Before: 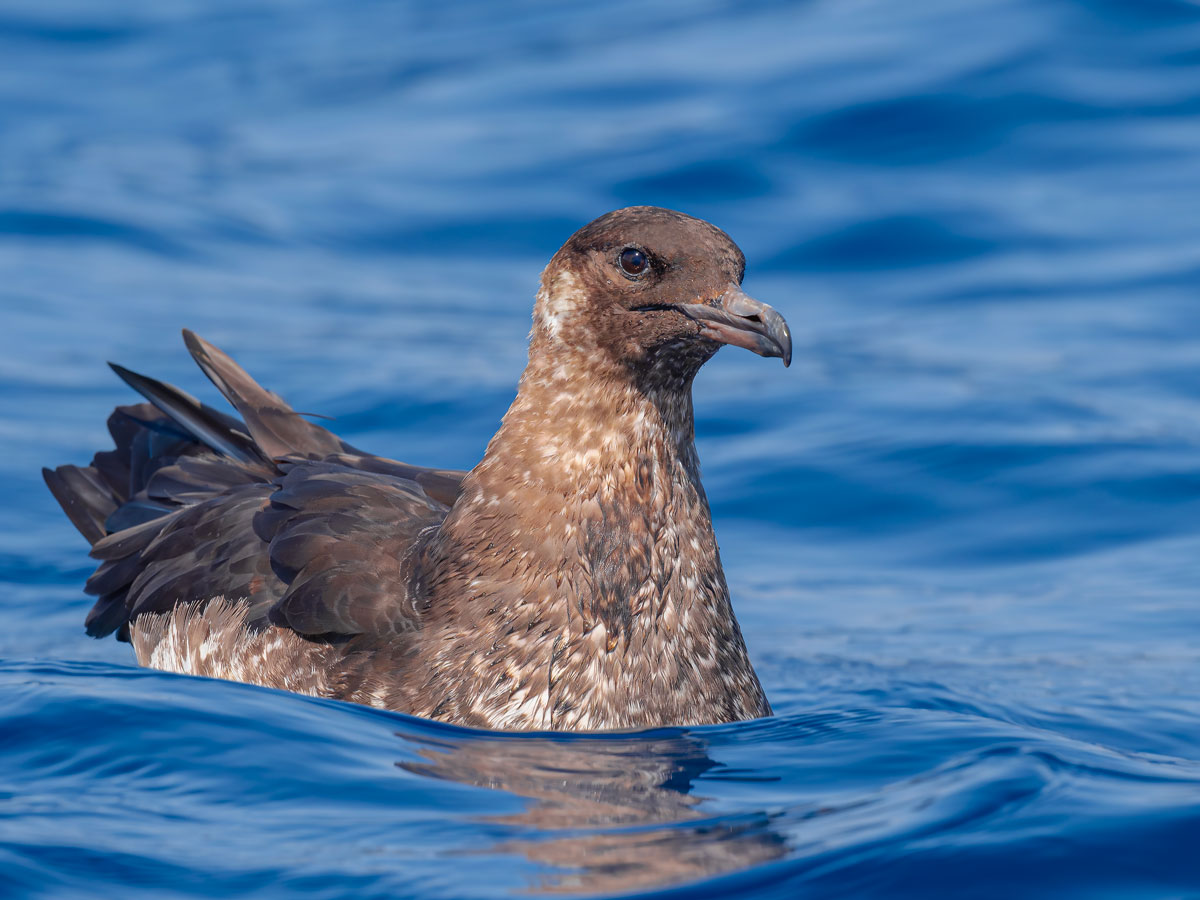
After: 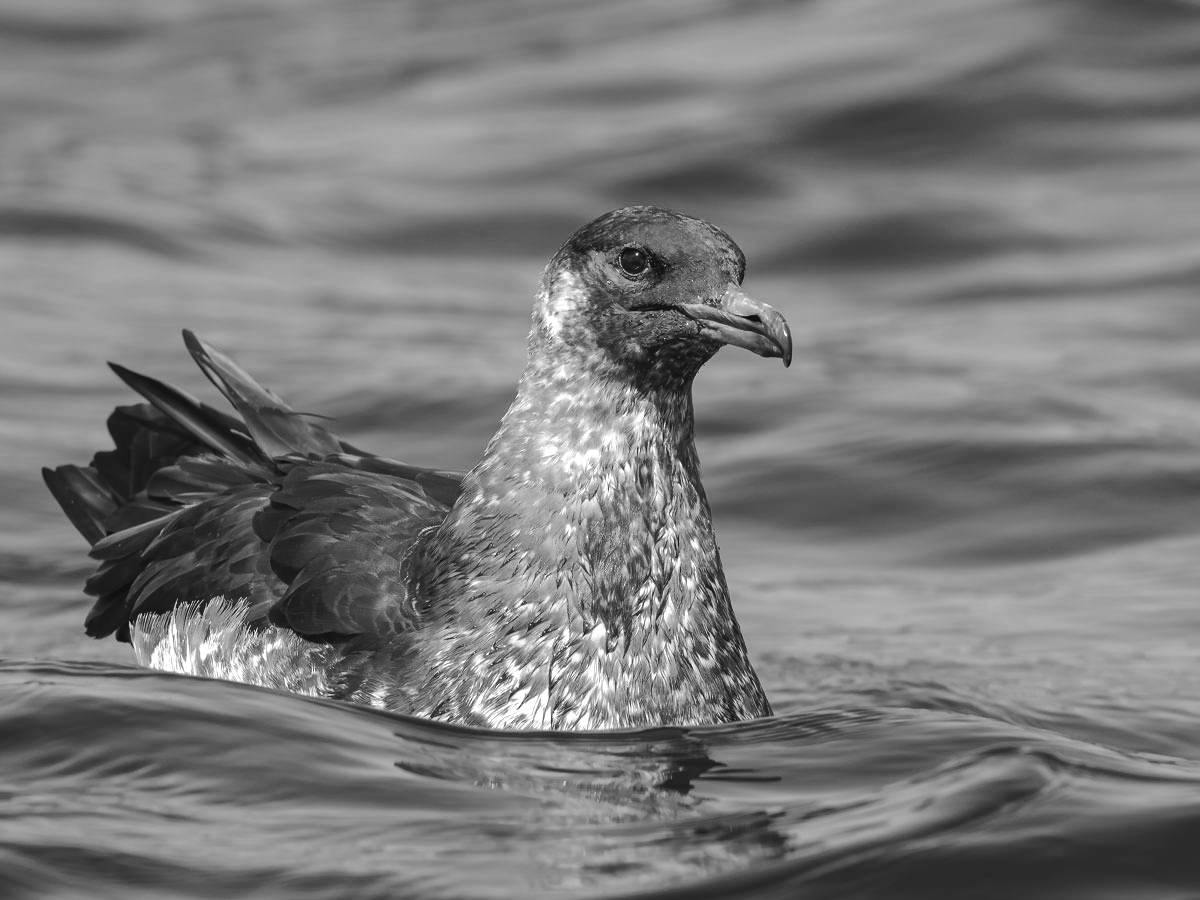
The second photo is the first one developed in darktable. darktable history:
color balance rgb: global offset › luminance 0.71%, perceptual saturation grading › global saturation -11.5%, perceptual brilliance grading › highlights 17.77%, perceptual brilliance grading › mid-tones 31.71%, perceptual brilliance grading › shadows -31.01%, global vibrance 50%
monochrome: a 32, b 64, size 2.3
